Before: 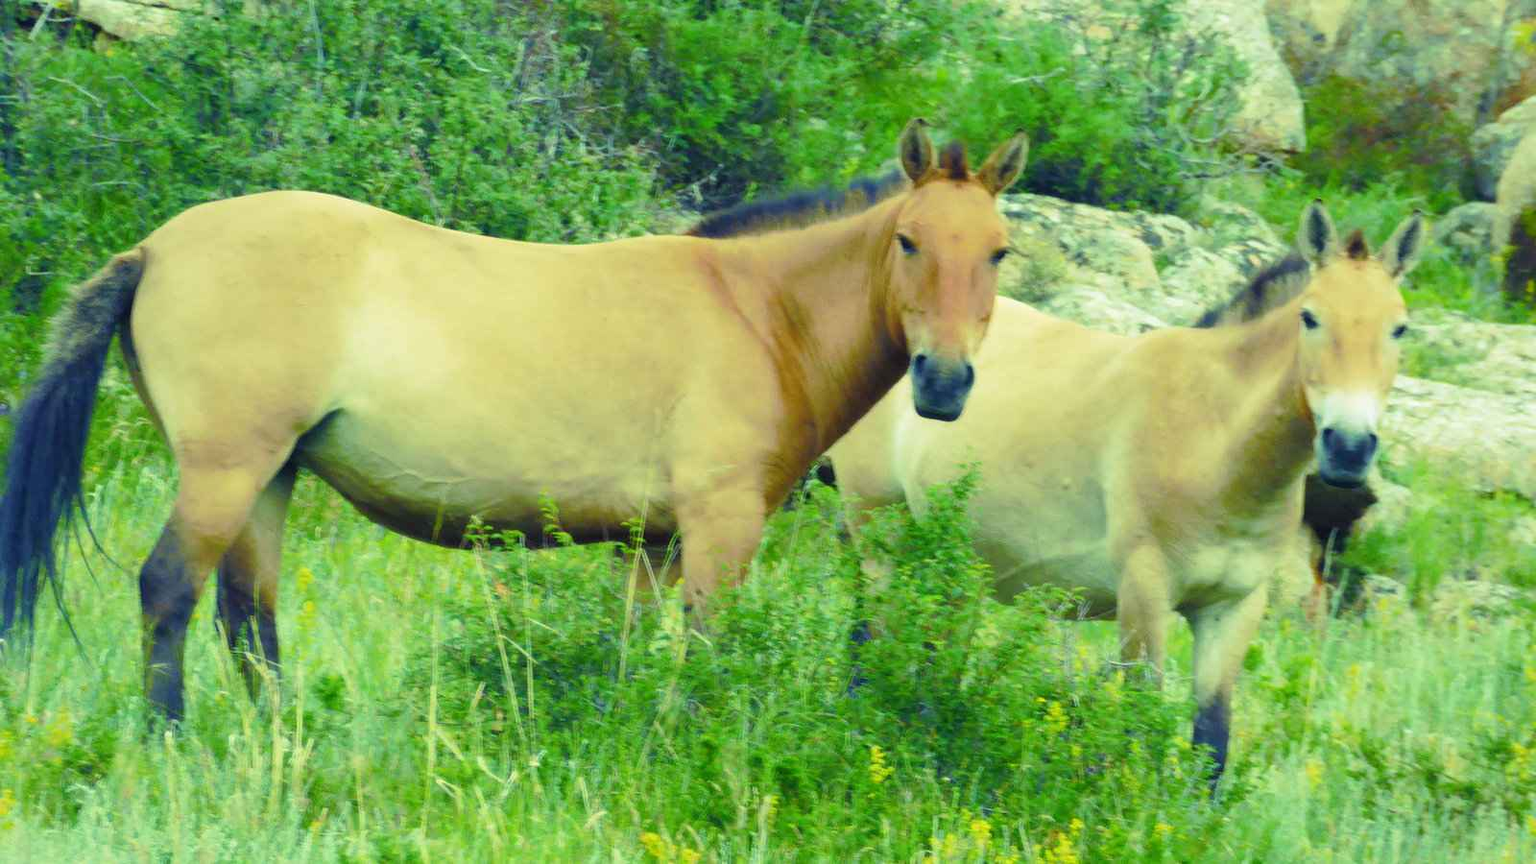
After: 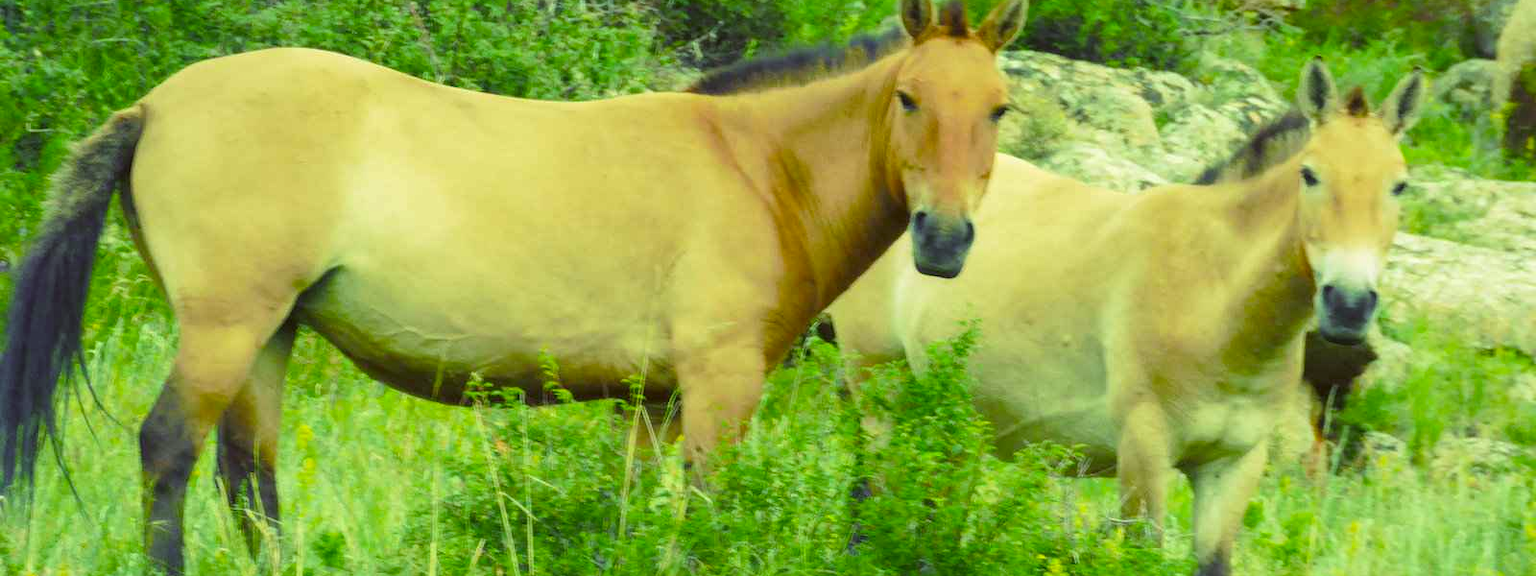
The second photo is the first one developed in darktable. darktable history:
crop: top 16.62%, bottom 16.704%
local contrast: detail 110%
color correction: highlights a* -1.3, highlights b* 10.02, shadows a* 0.681, shadows b* 19.4
